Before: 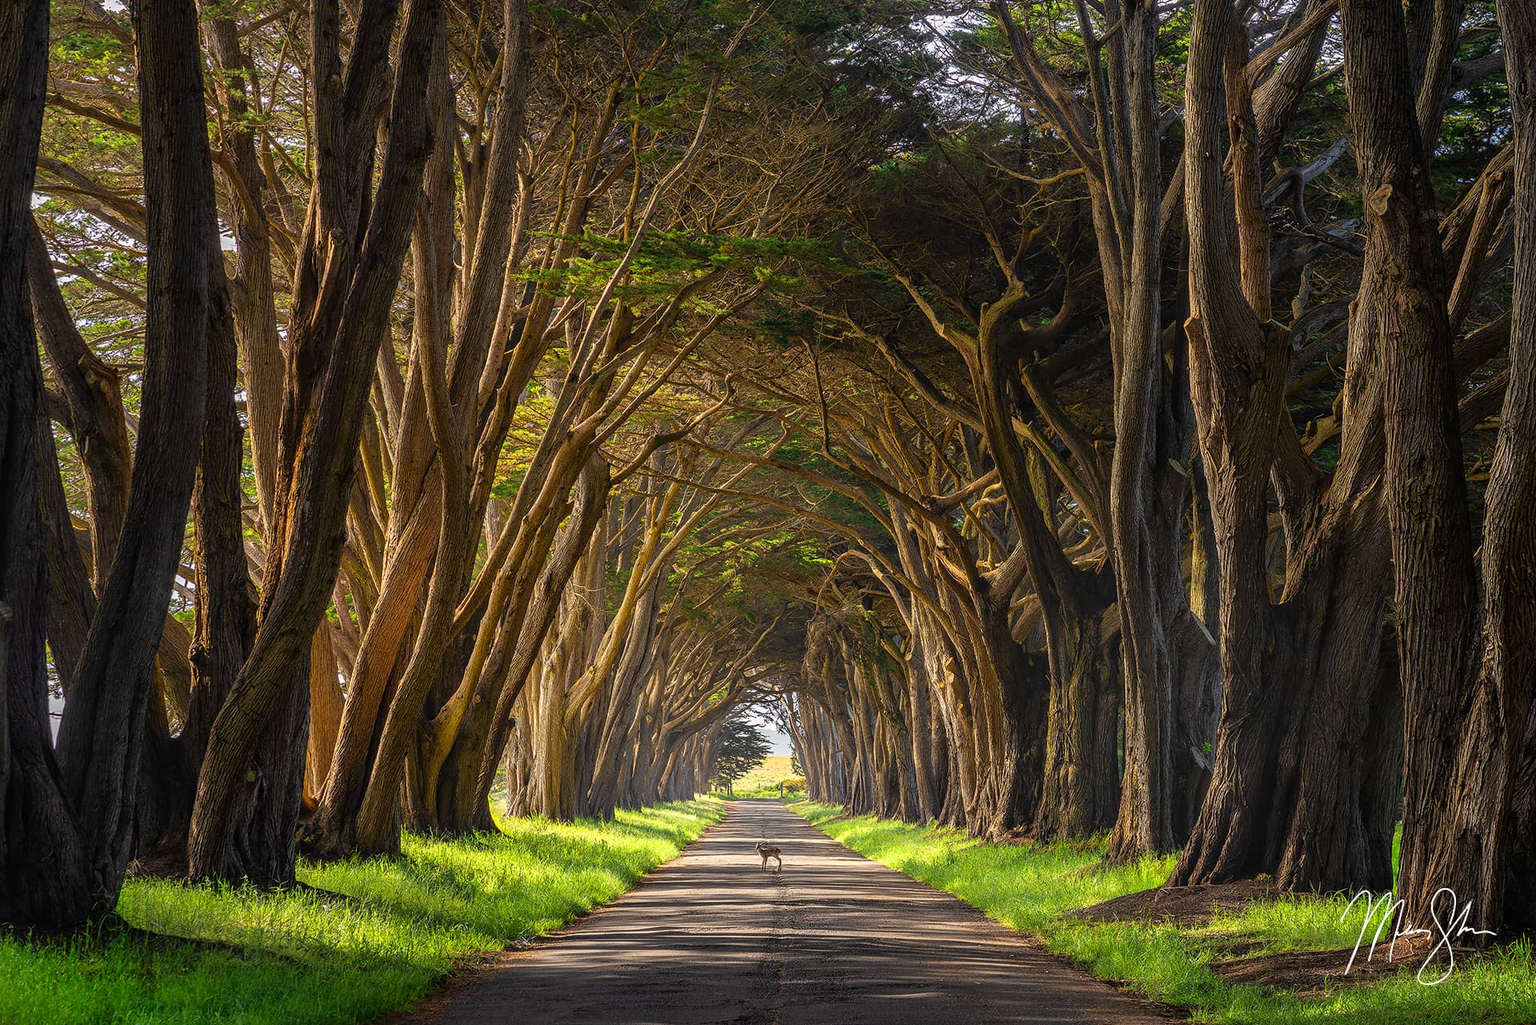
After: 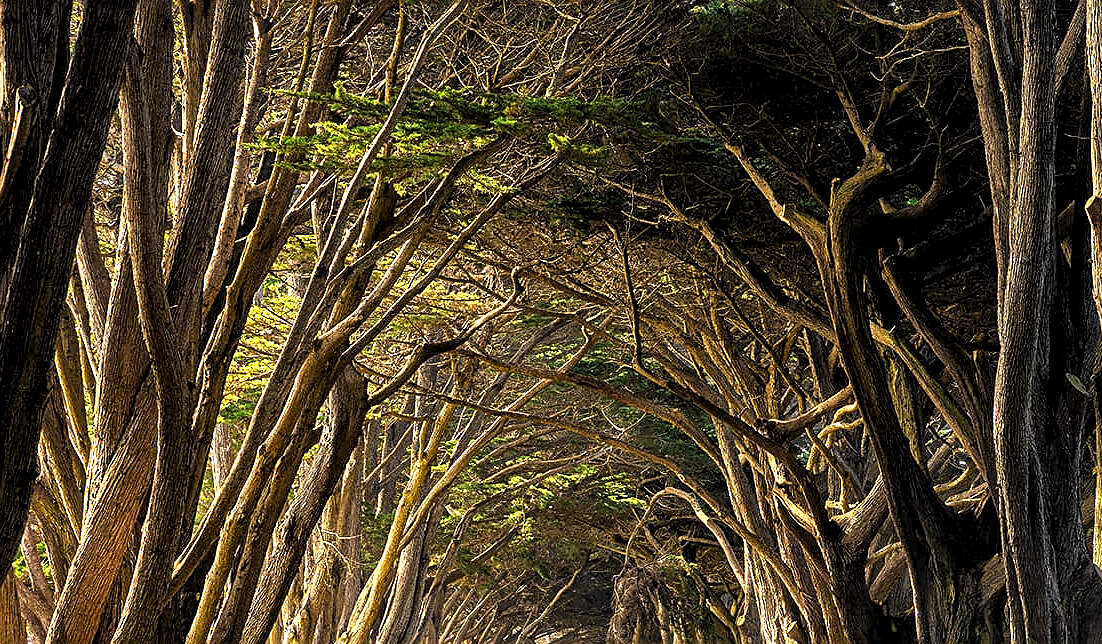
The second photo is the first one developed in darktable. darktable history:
sharpen: on, module defaults
levels: levels [0.116, 0.574, 1]
exposure: black level correction 0.001, exposure 1.119 EV, compensate highlight preservation false
crop: left 20.593%, top 15.614%, right 21.96%, bottom 34.046%
contrast brightness saturation: contrast 0.033, brightness -0.04
local contrast: mode bilateral grid, contrast 19, coarseness 51, detail 119%, midtone range 0.2
